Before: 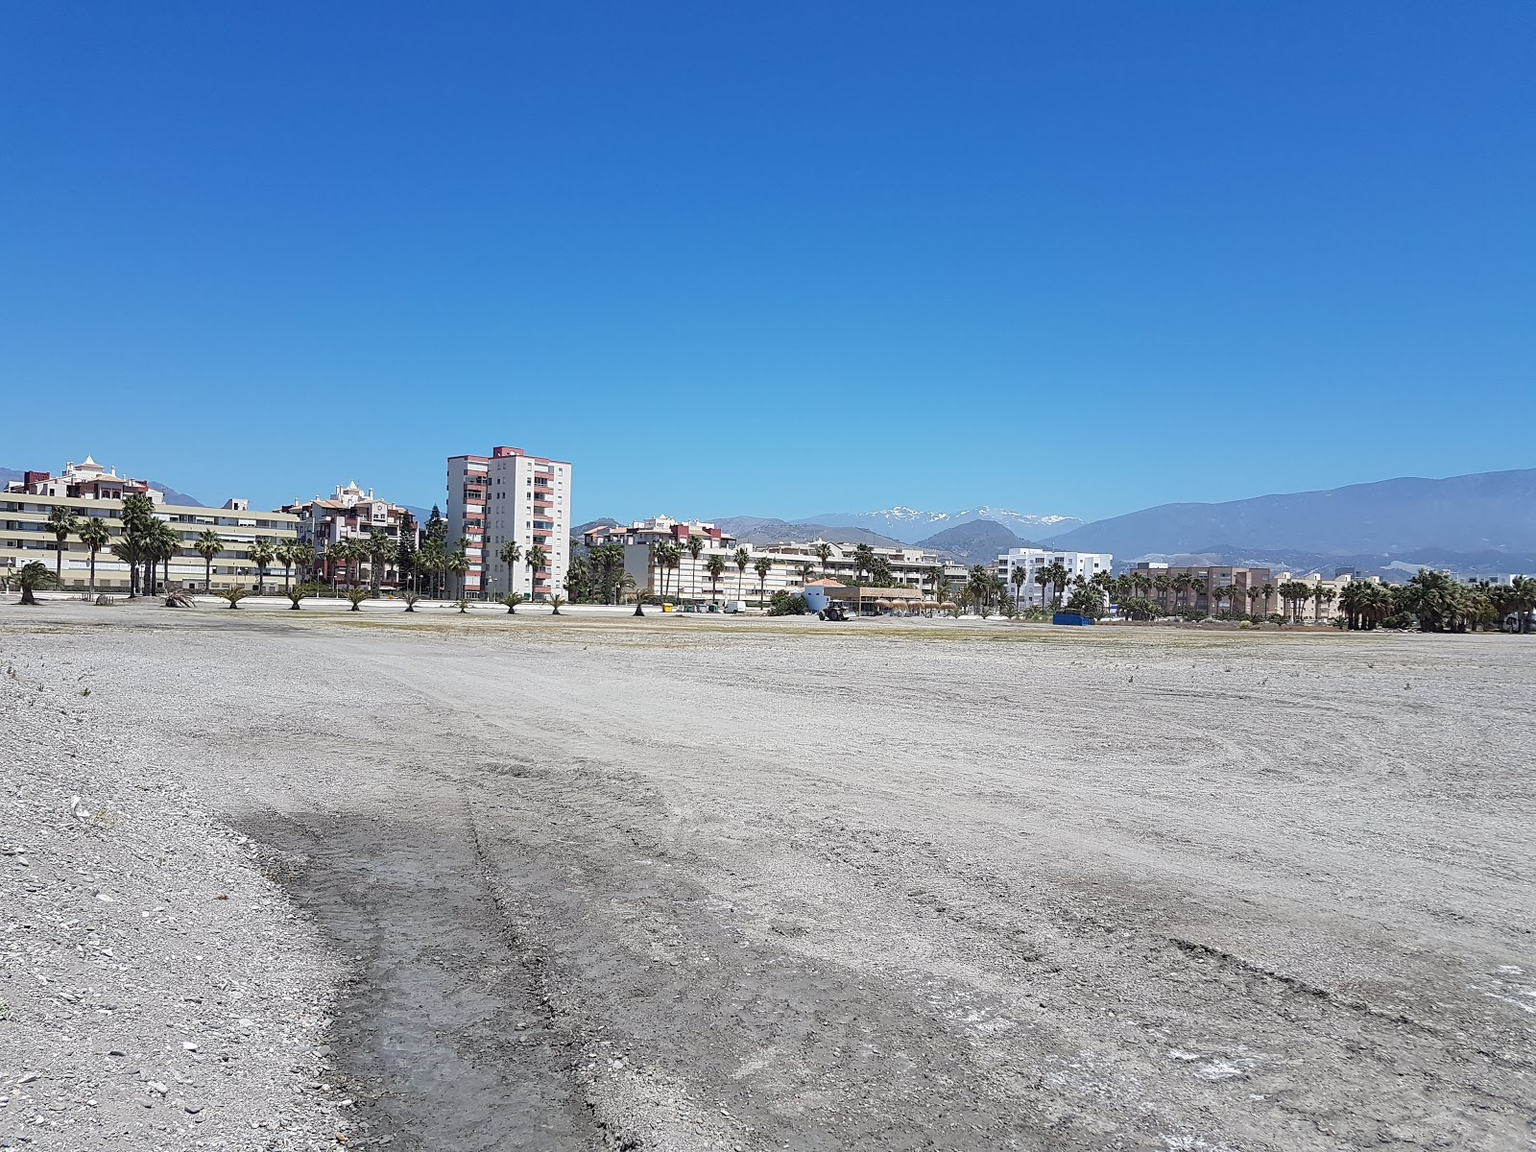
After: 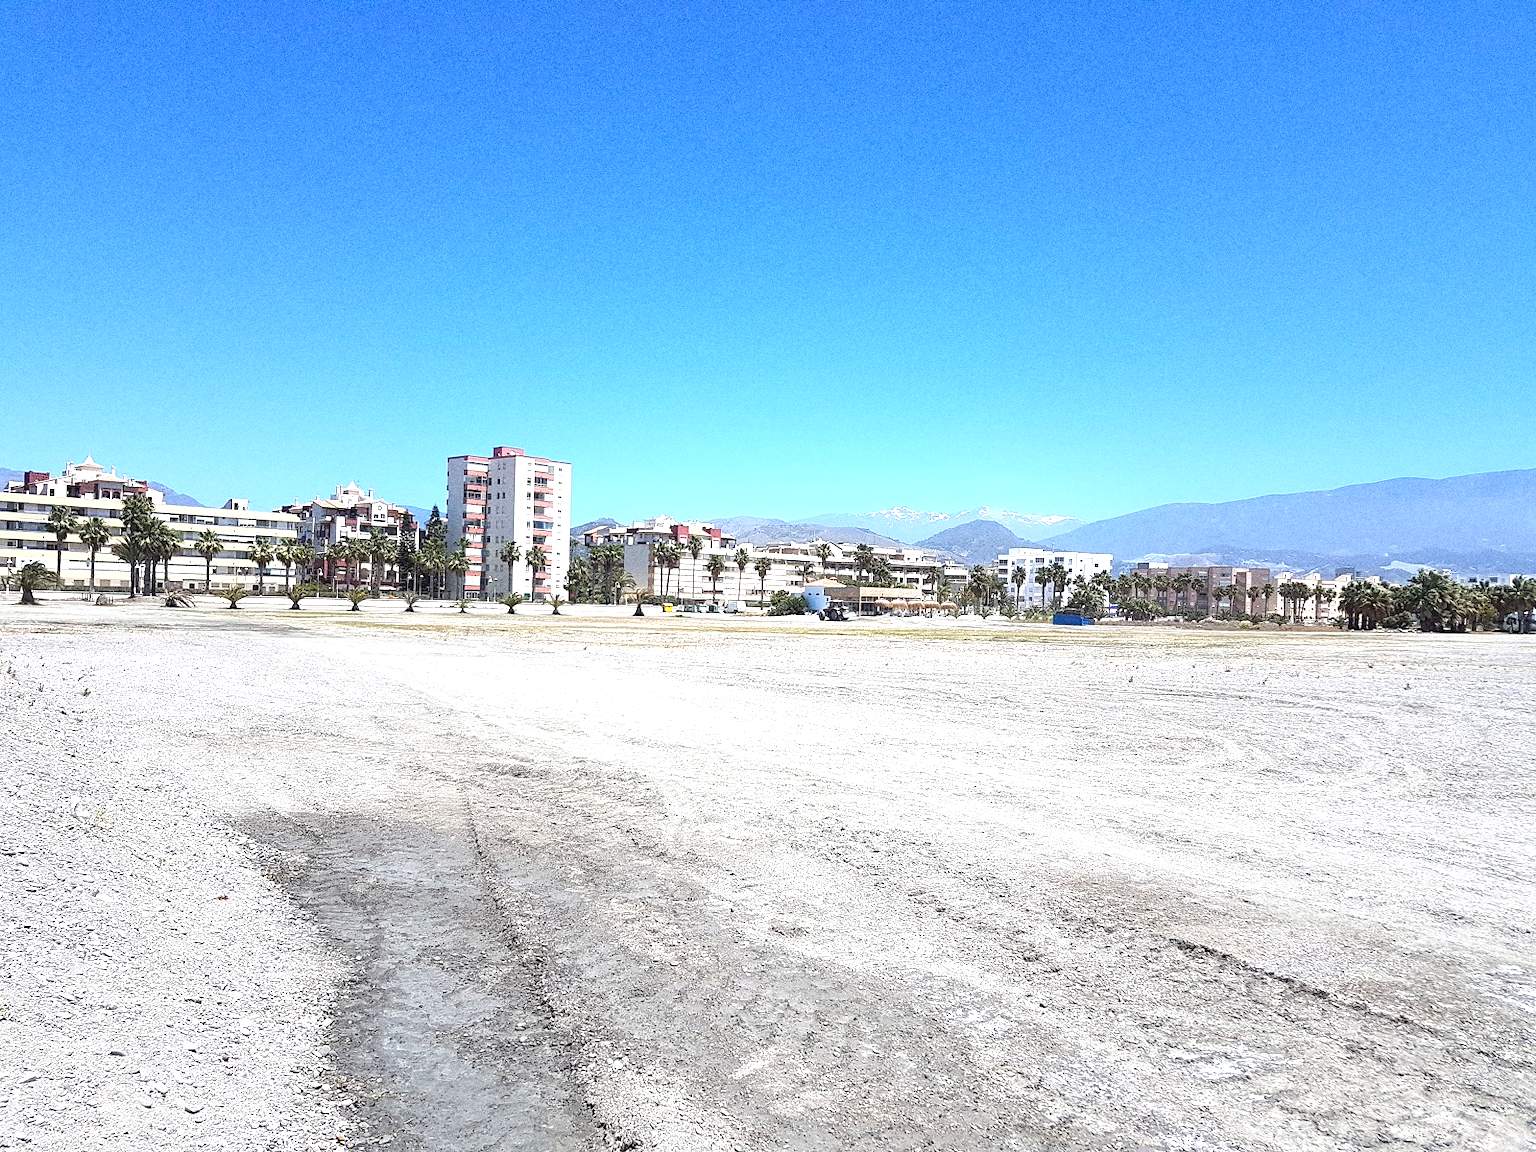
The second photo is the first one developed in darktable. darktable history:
grain: coarseness 0.09 ISO, strength 40%
exposure: black level correction 0, exposure 1 EV, compensate exposure bias true, compensate highlight preservation false
